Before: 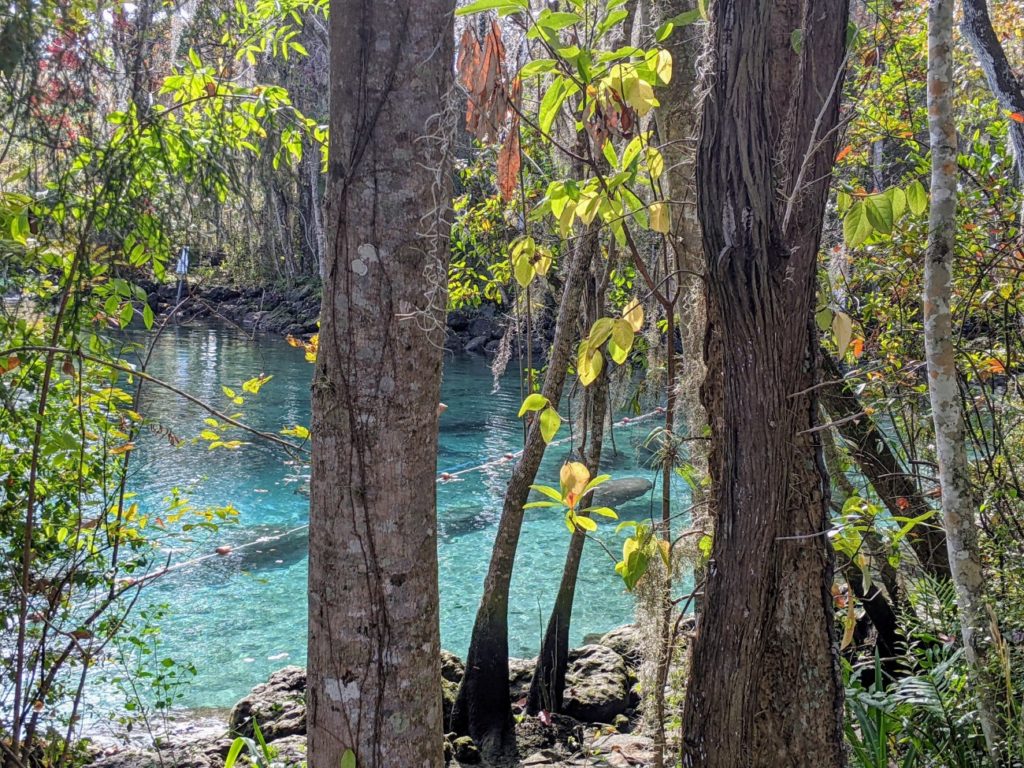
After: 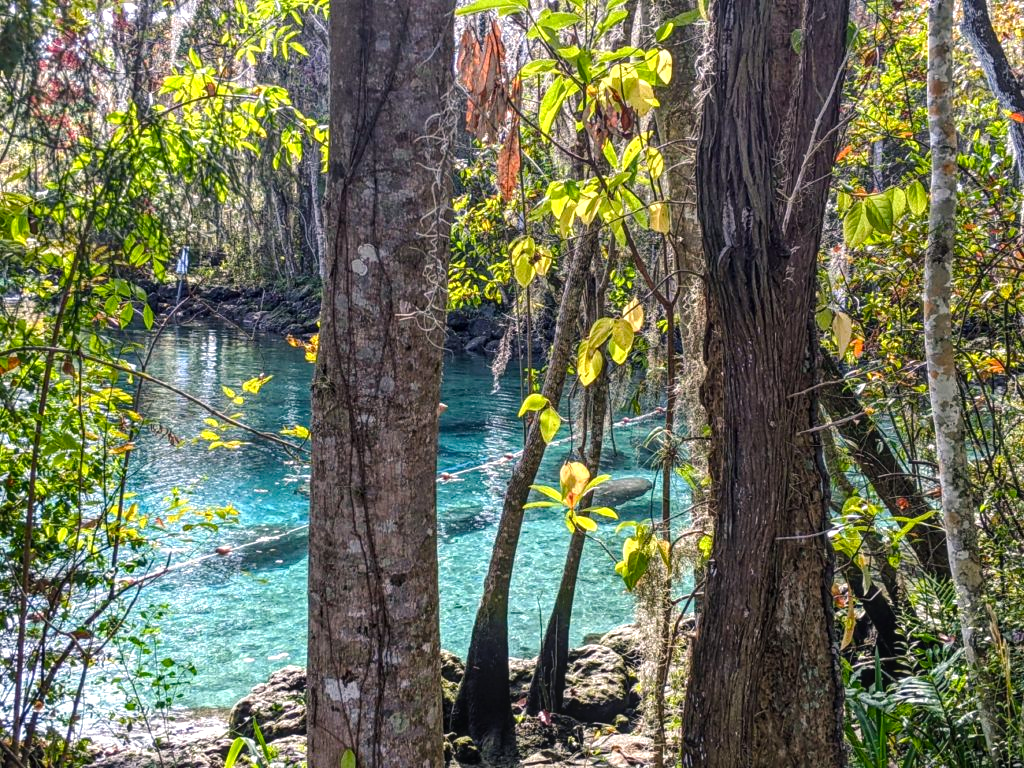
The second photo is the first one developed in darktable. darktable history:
color balance rgb: shadows lift › chroma 1%, shadows lift › hue 217.2°, power › hue 310.8°, highlights gain › chroma 1%, highlights gain › hue 54°, global offset › luminance 0.5%, global offset › hue 171.6°, perceptual saturation grading › global saturation 14.09%, perceptual saturation grading › highlights -25%, perceptual saturation grading › shadows 30%, perceptual brilliance grading › highlights 13.42%, perceptual brilliance grading › mid-tones 8.05%, perceptual brilliance grading › shadows -17.45%, global vibrance 25%
local contrast: on, module defaults
